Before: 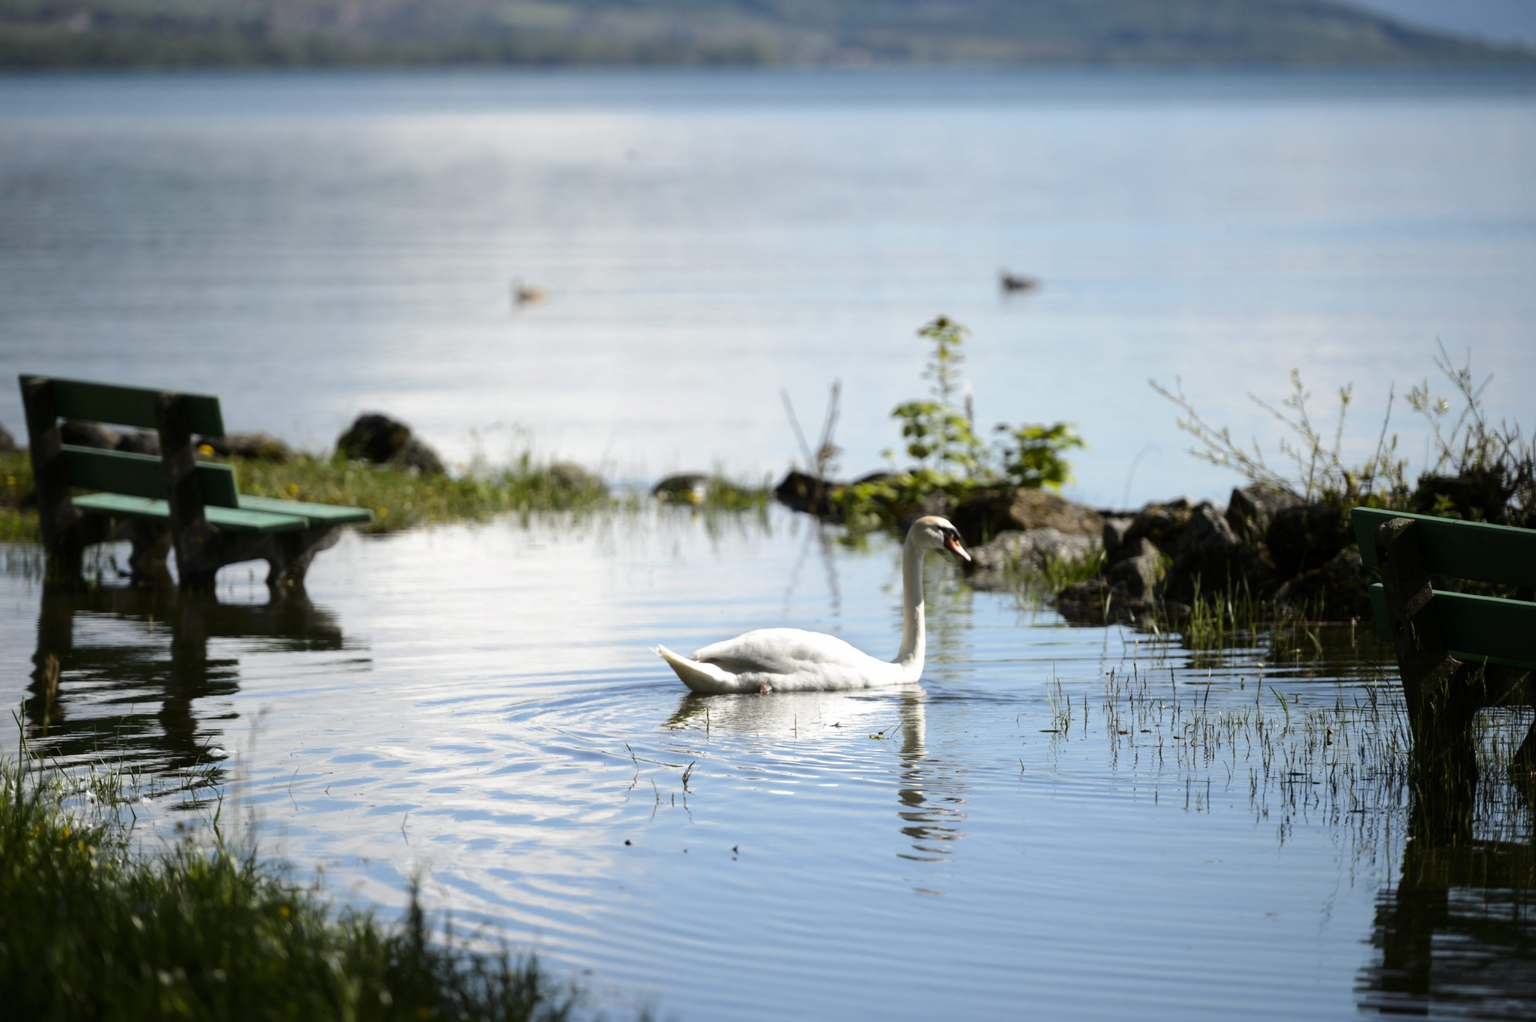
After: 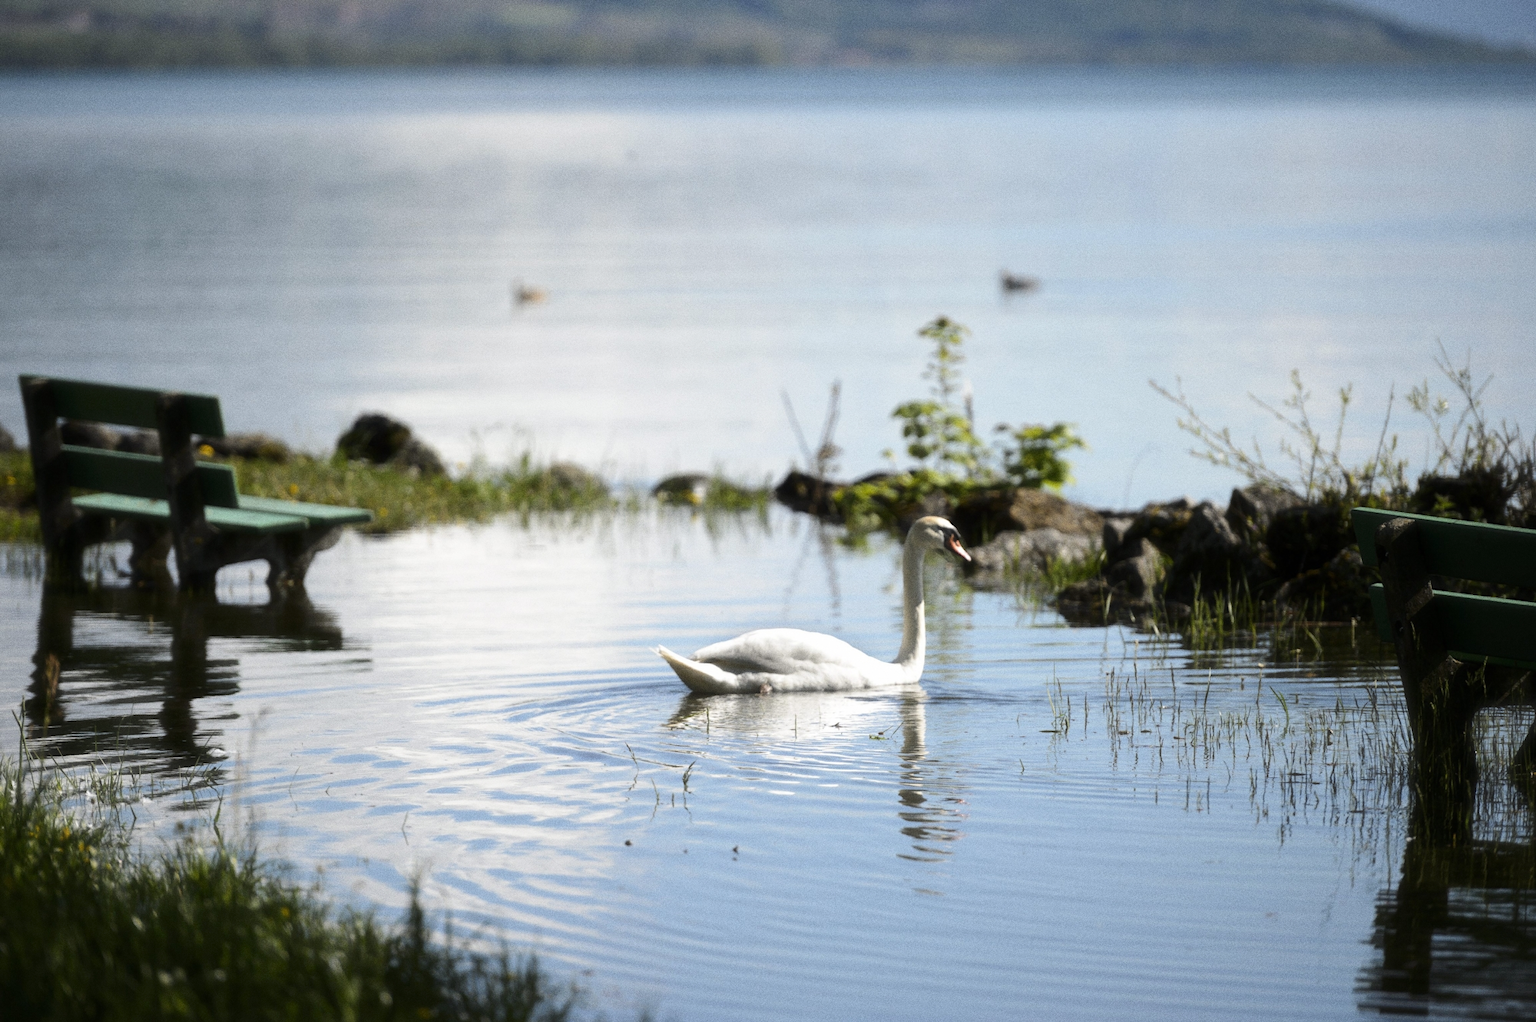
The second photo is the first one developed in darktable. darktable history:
grain: coarseness 0.09 ISO
haze removal: strength -0.1, adaptive false
